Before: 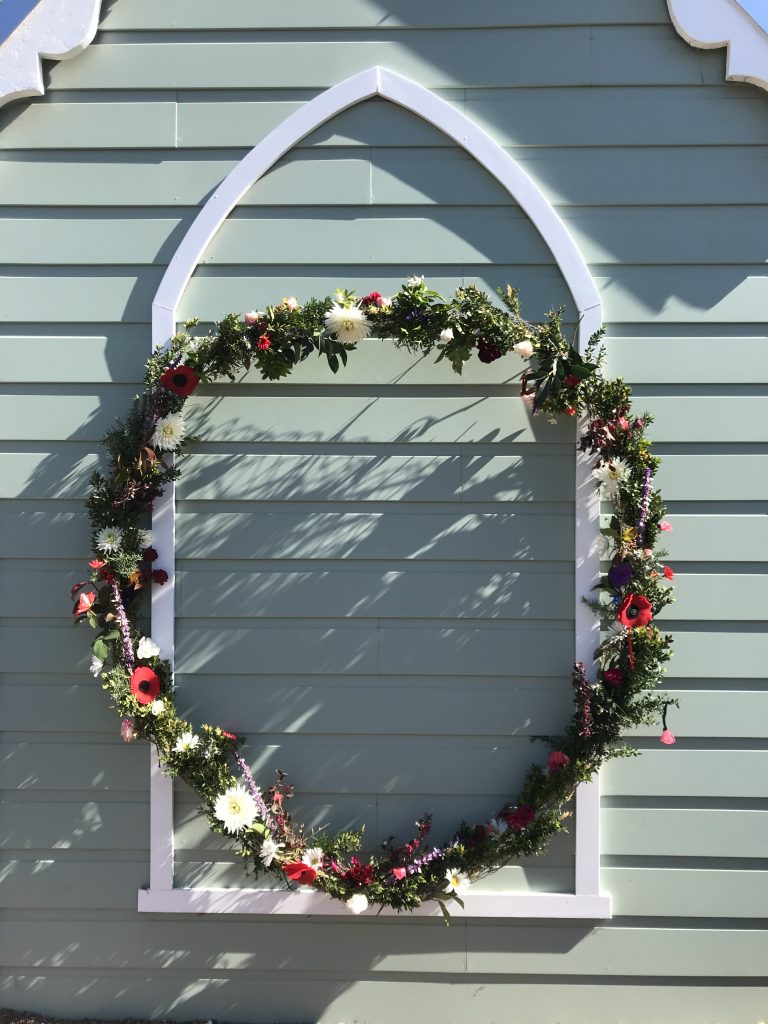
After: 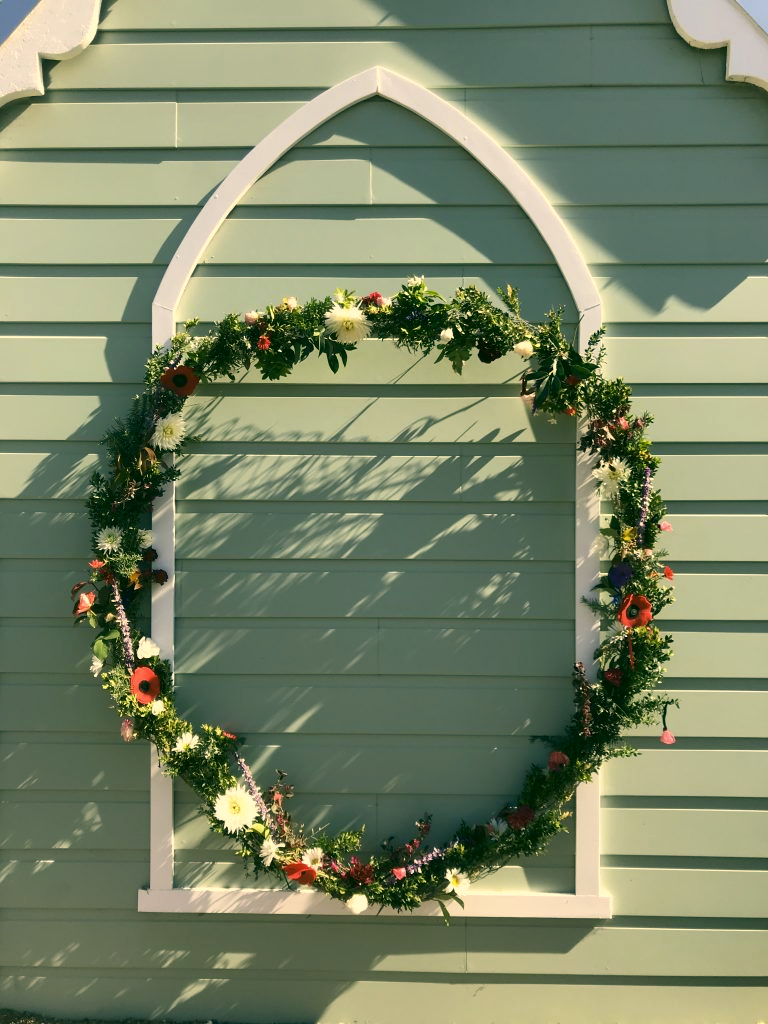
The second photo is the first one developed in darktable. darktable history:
color correction: highlights a* 5.12, highlights b* 24.64, shadows a* -15.79, shadows b* 3.91
